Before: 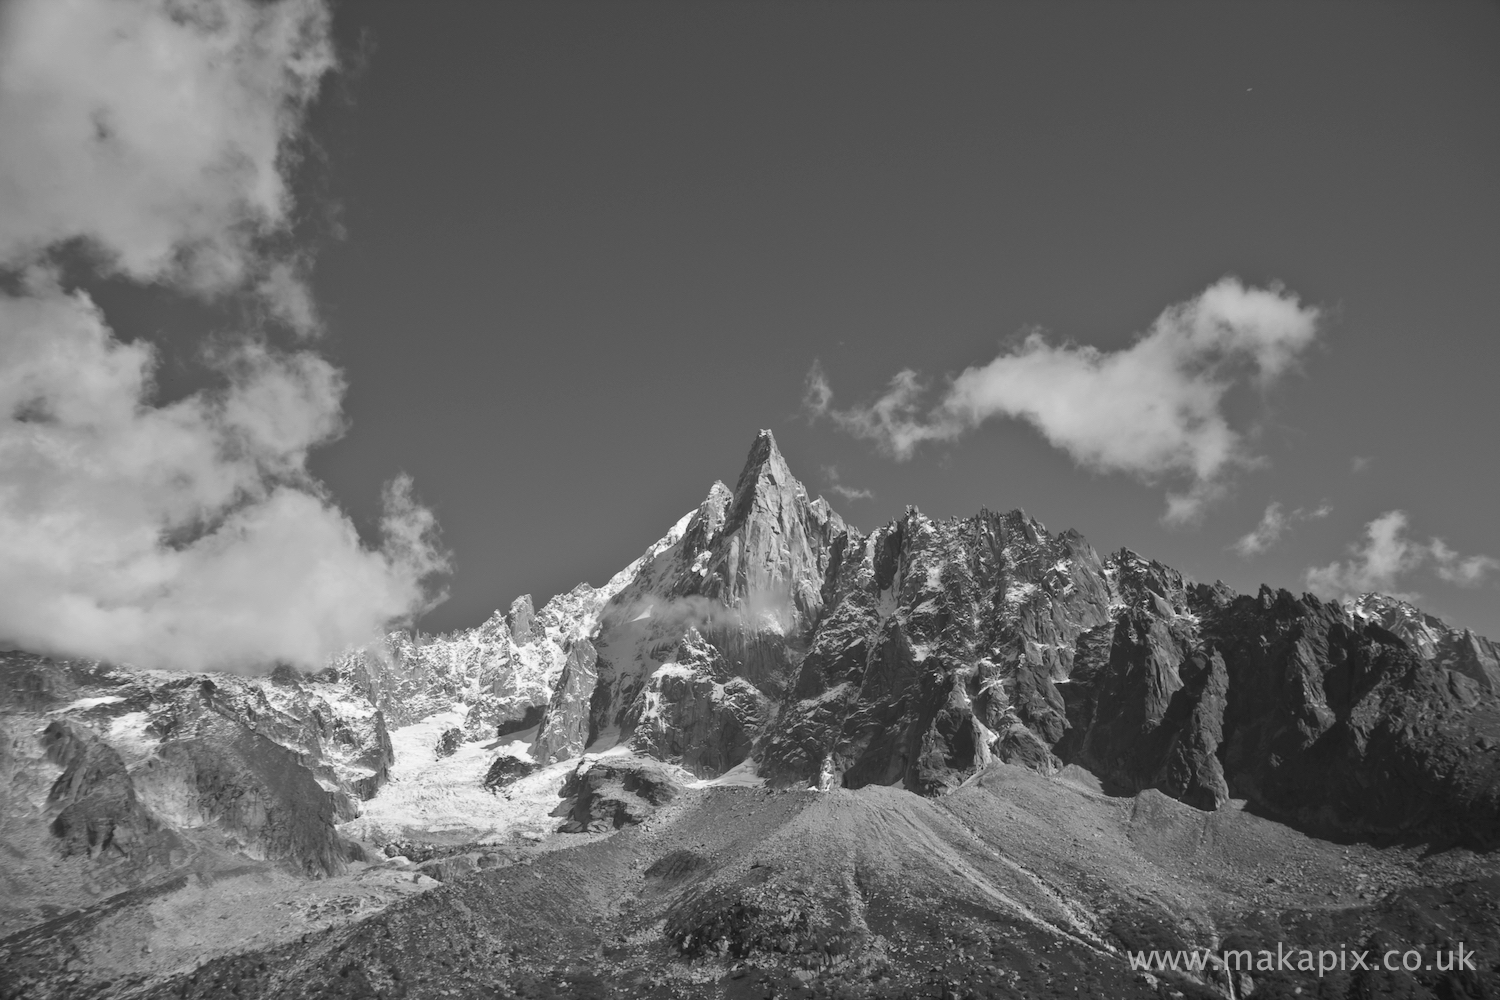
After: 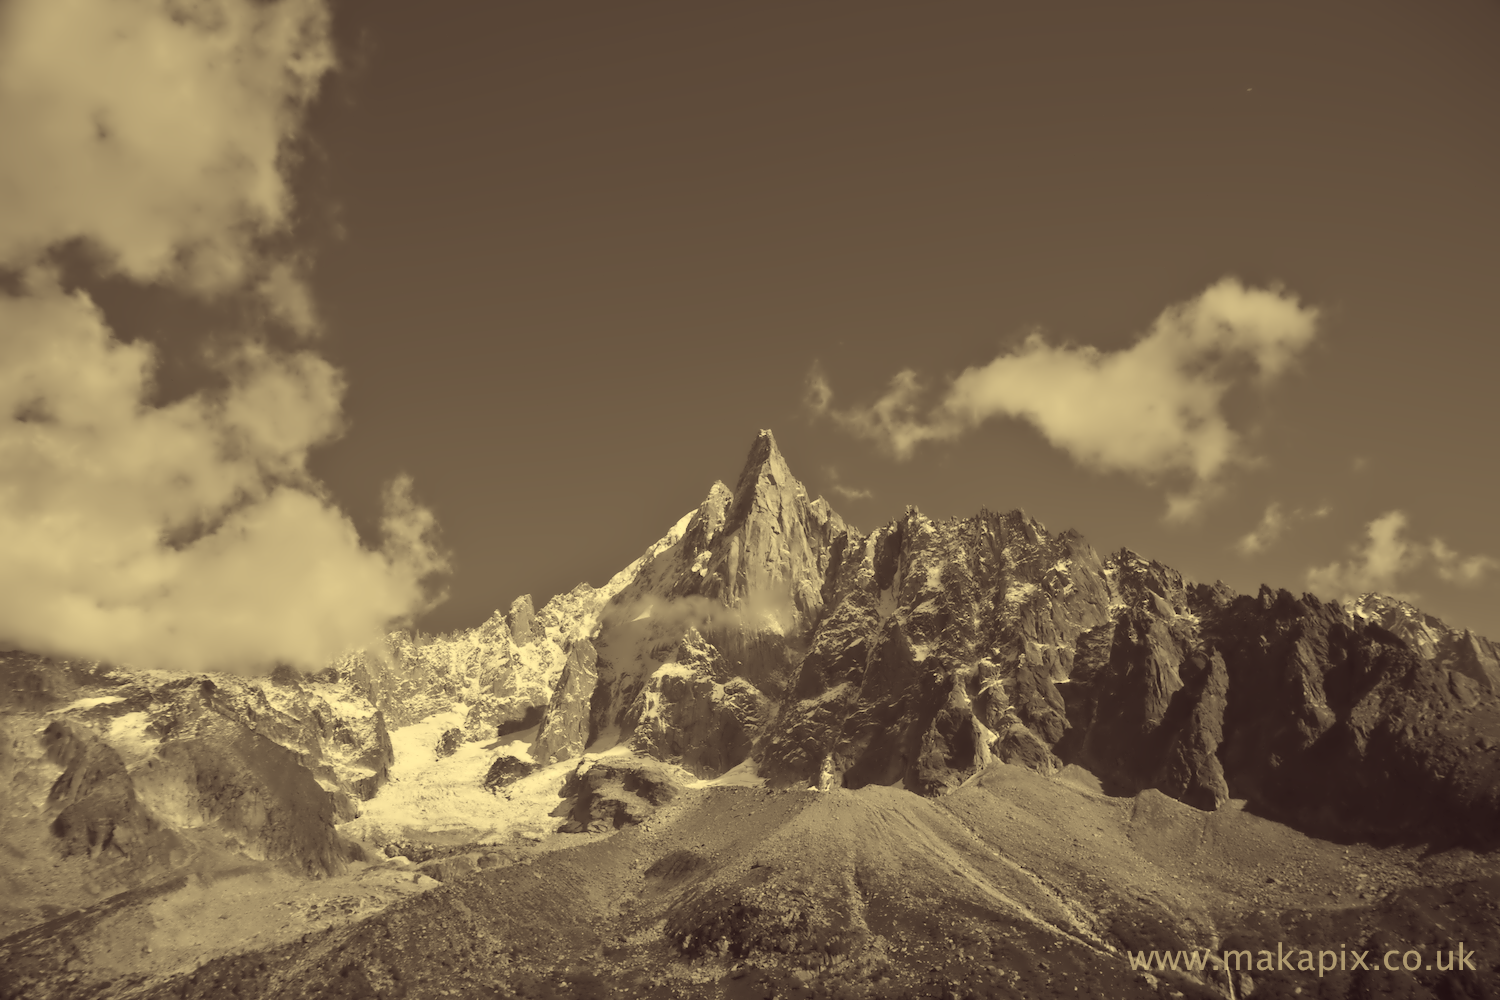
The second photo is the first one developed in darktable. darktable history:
color correction: highlights a* -0.482, highlights b* 40, shadows a* 9.8, shadows b* -0.161
contrast equalizer: octaves 7, y [[0.5 ×6], [0.5 ×6], [0.5 ×6], [0, 0.033, 0.067, 0.1, 0.133, 0.167], [0, 0.05, 0.1, 0.15, 0.2, 0.25]]
